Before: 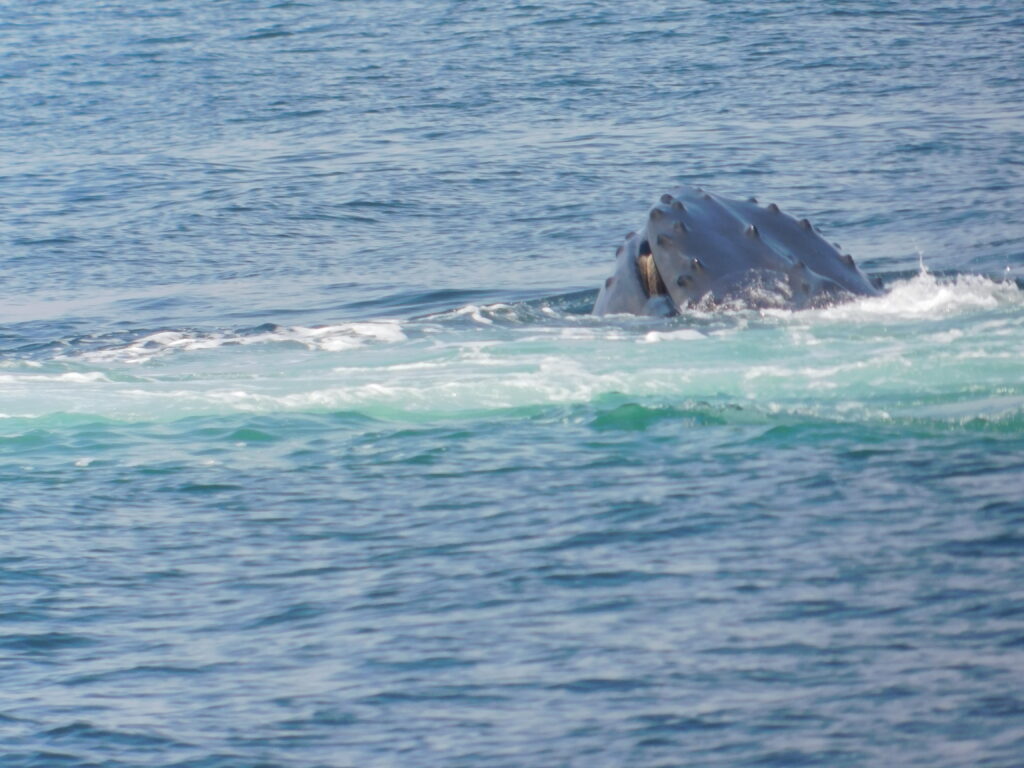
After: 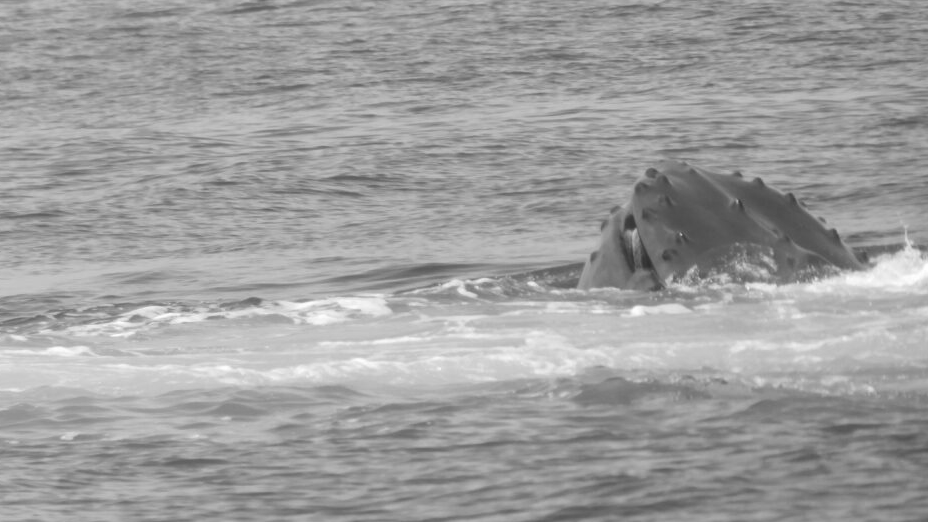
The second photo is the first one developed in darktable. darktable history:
color balance rgb: perceptual saturation grading › global saturation 20%, perceptual saturation grading › highlights -25%, perceptual saturation grading › shadows 25%
crop: left 1.509%, top 3.452%, right 7.696%, bottom 28.452%
haze removal: strength -0.09, adaptive false
monochrome: a 0, b 0, size 0.5, highlights 0.57
